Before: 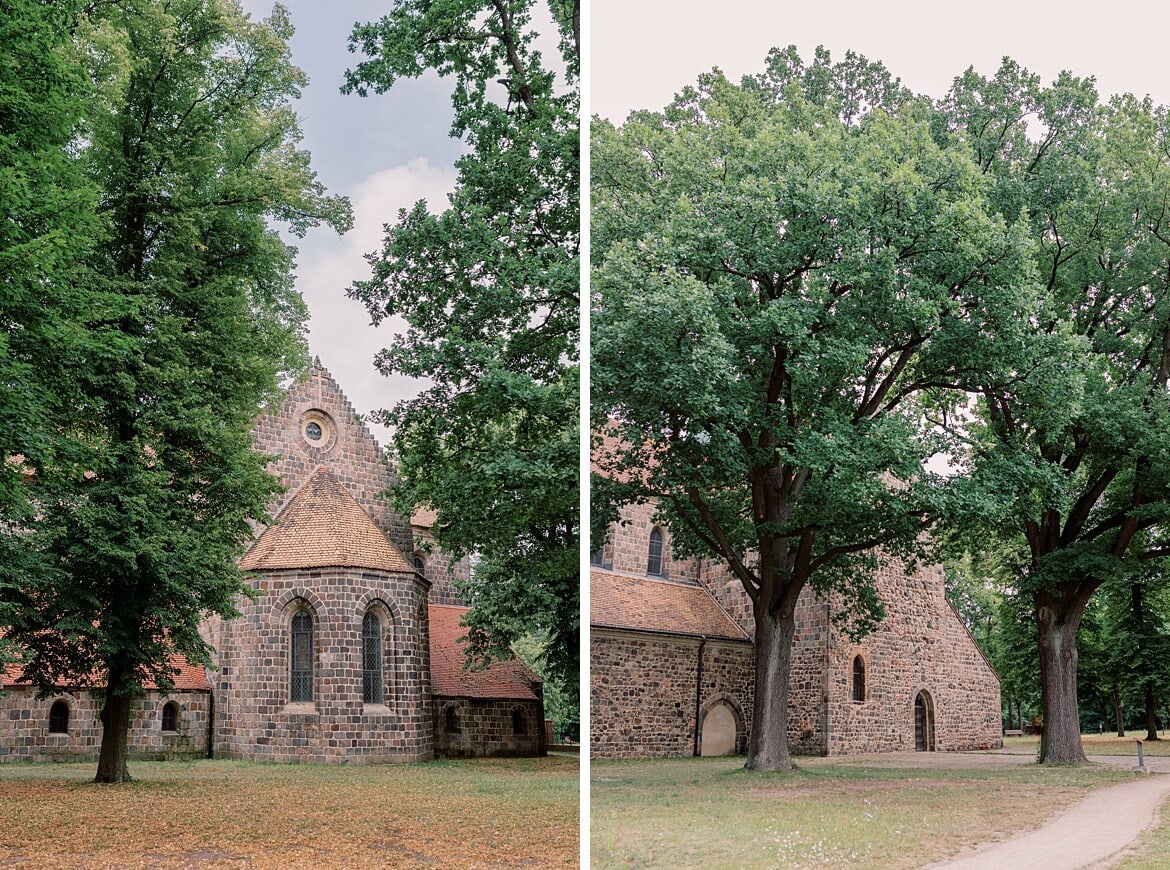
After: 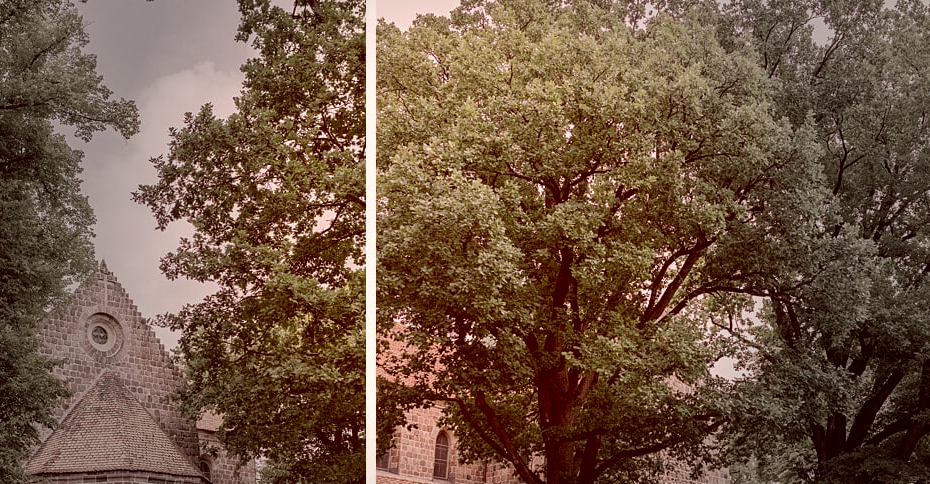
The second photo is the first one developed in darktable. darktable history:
color correction: highlights a* 9.52, highlights b* 8.59, shadows a* 39.78, shadows b* 39.4, saturation 0.767
vignetting: fall-off start 39.55%, fall-off radius 40.41%
shadows and highlights: shadows 20.84, highlights -36.86, soften with gaussian
crop: left 18.304%, top 11.07%, right 2.146%, bottom 33.264%
